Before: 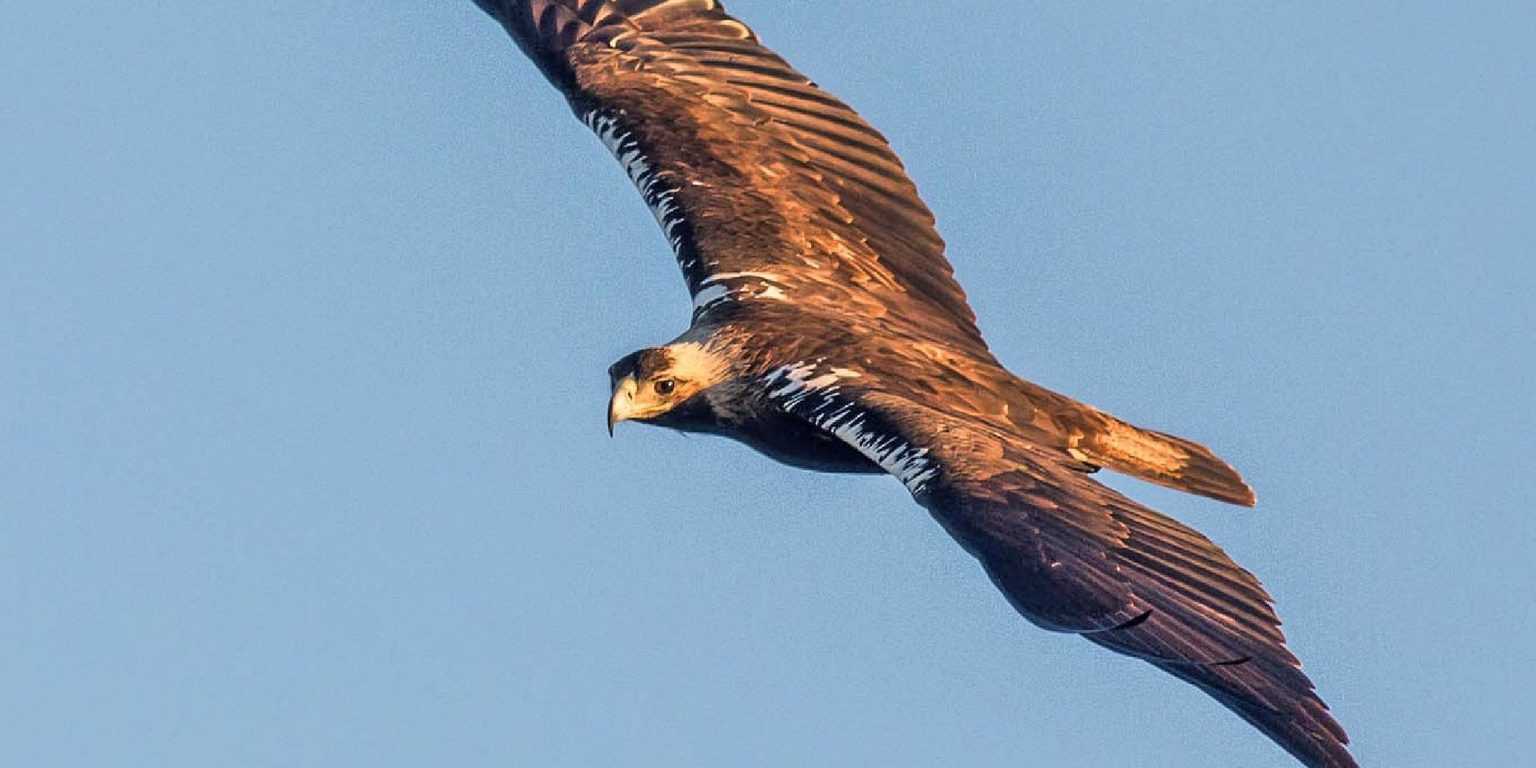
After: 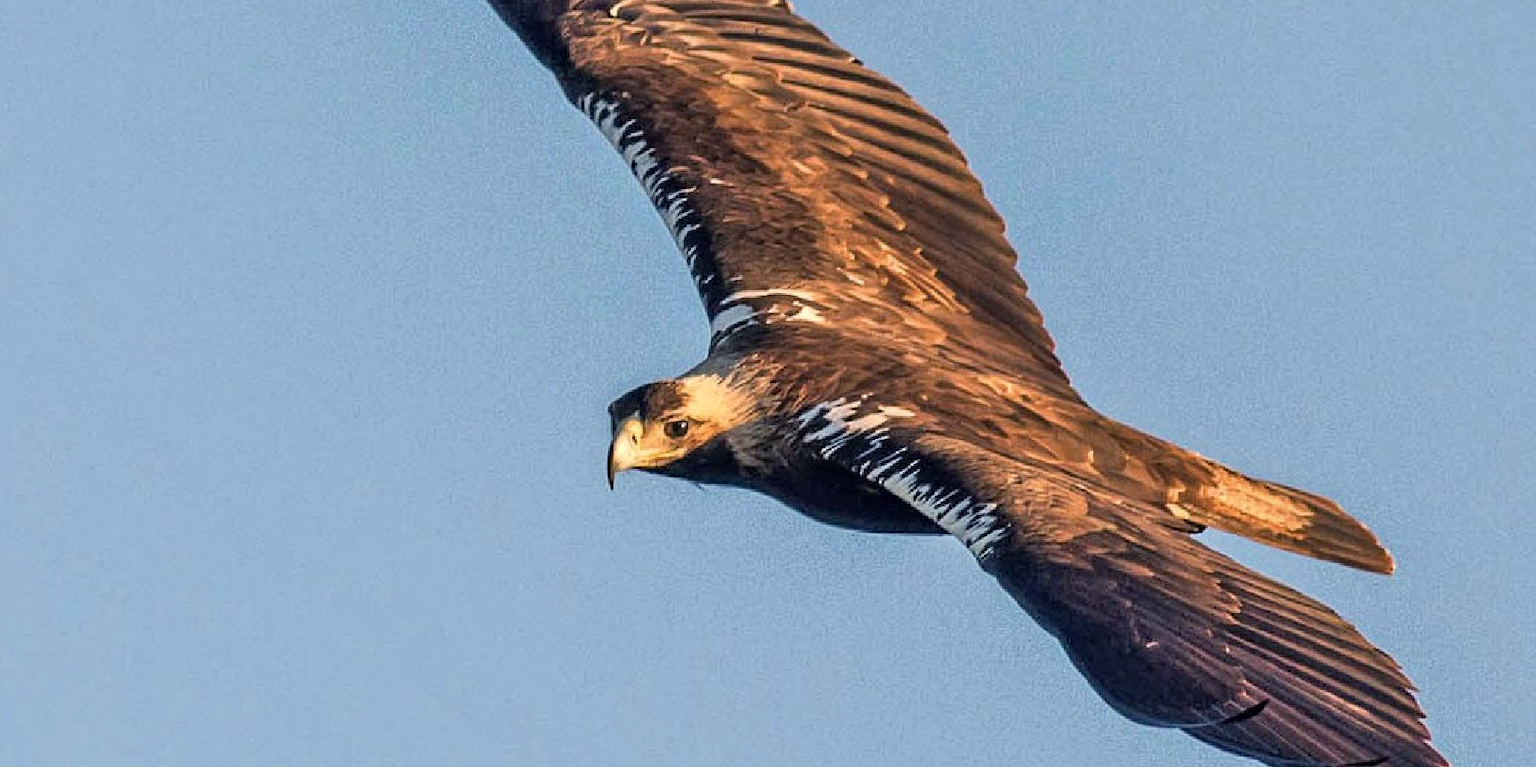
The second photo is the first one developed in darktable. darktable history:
crop and rotate: left 7.028%, top 4.445%, right 10.588%, bottom 13.175%
contrast brightness saturation: saturation -0.101
haze removal: compatibility mode true, adaptive false
